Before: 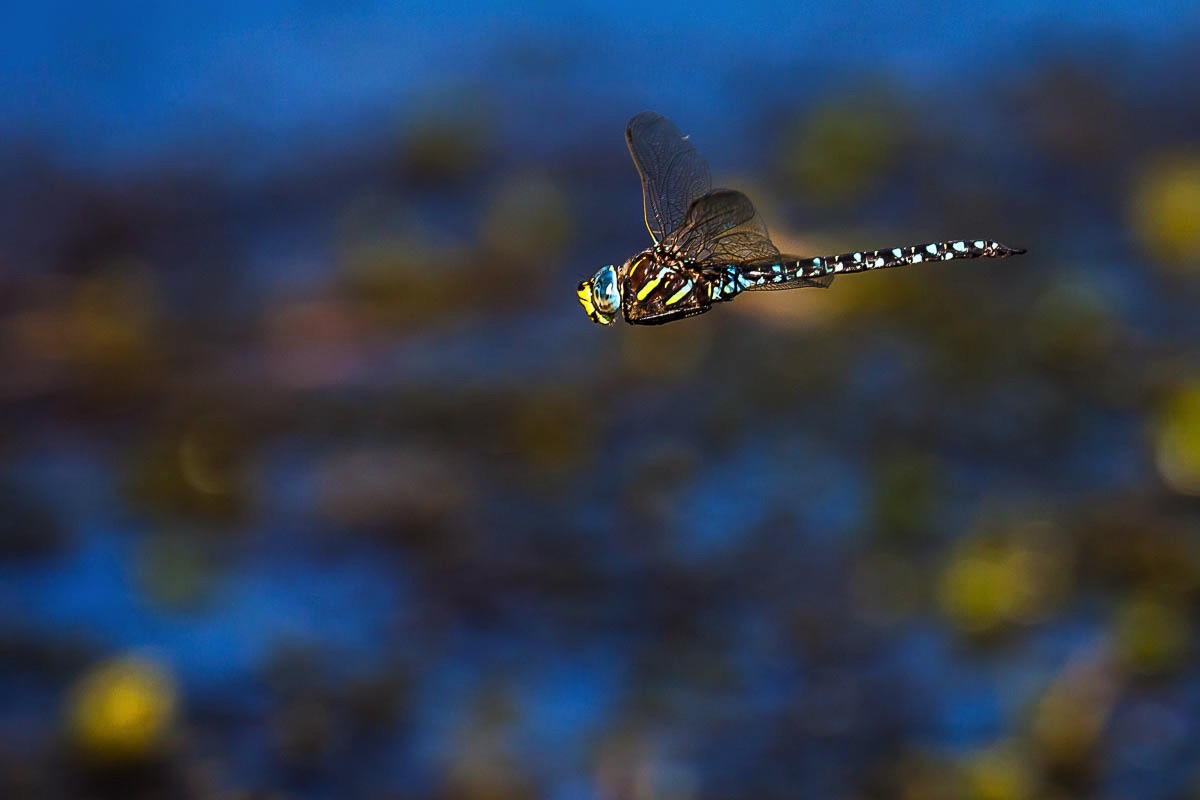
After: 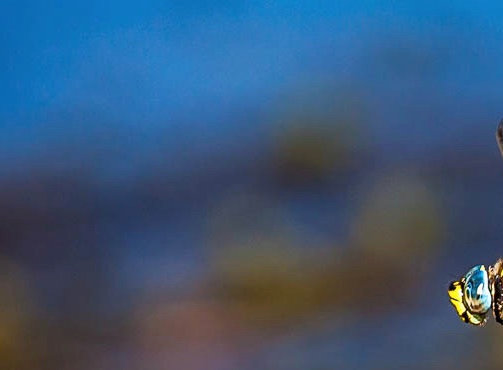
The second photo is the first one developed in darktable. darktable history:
crop and rotate: left 10.817%, top 0.062%, right 47.194%, bottom 53.626%
color correction: saturation 0.98
